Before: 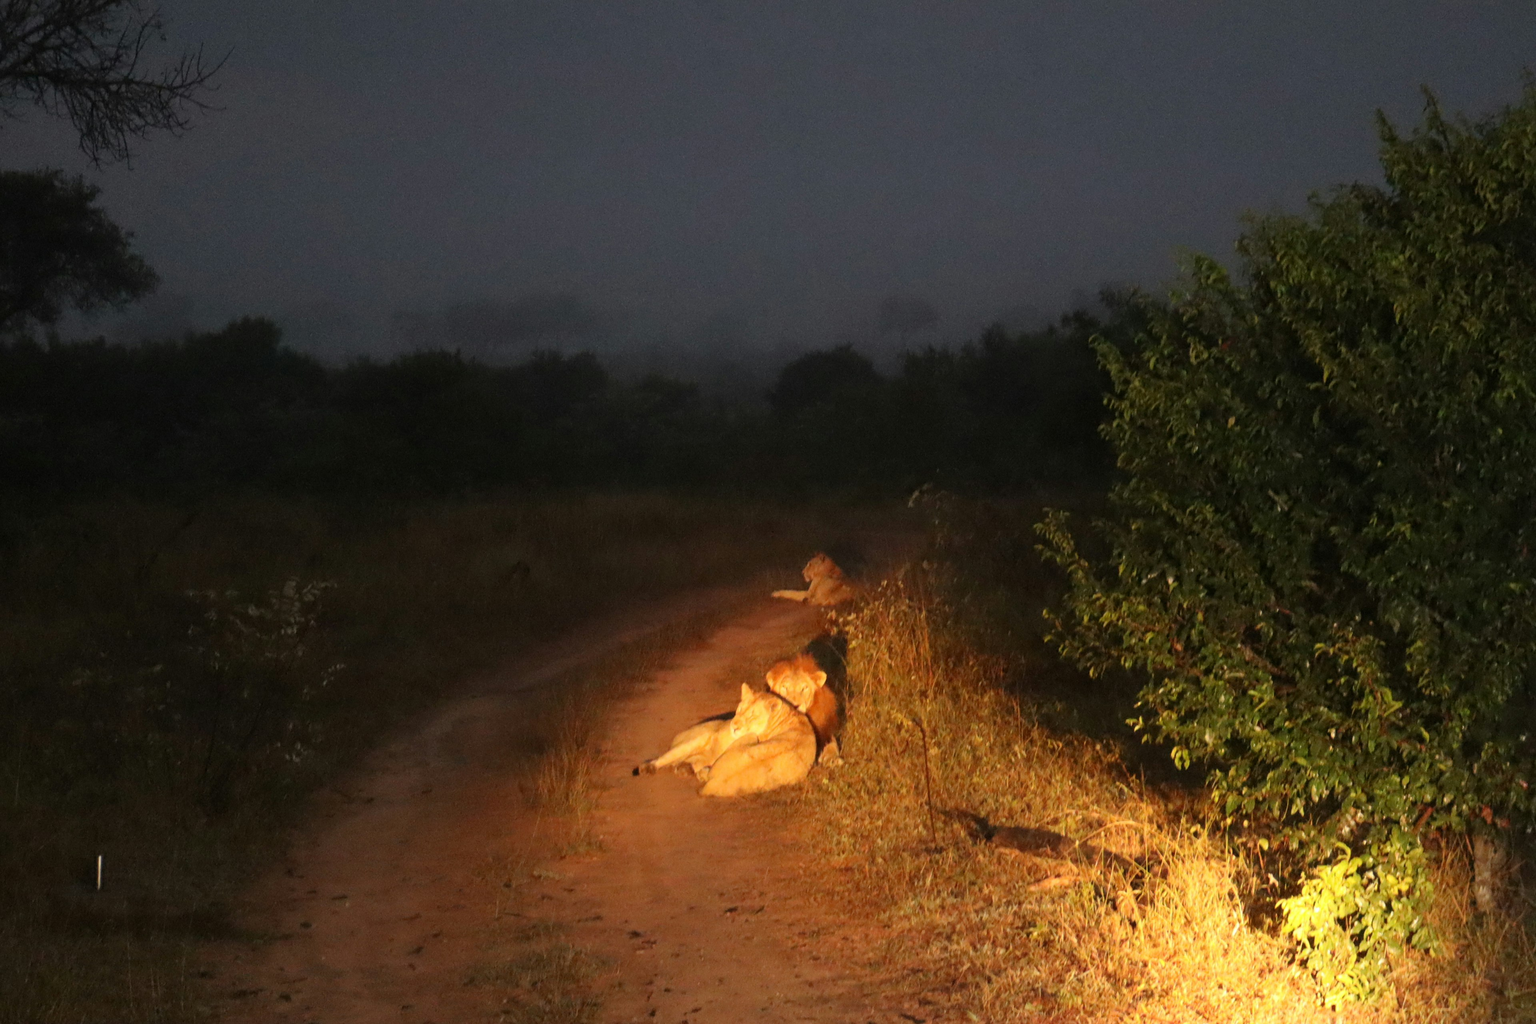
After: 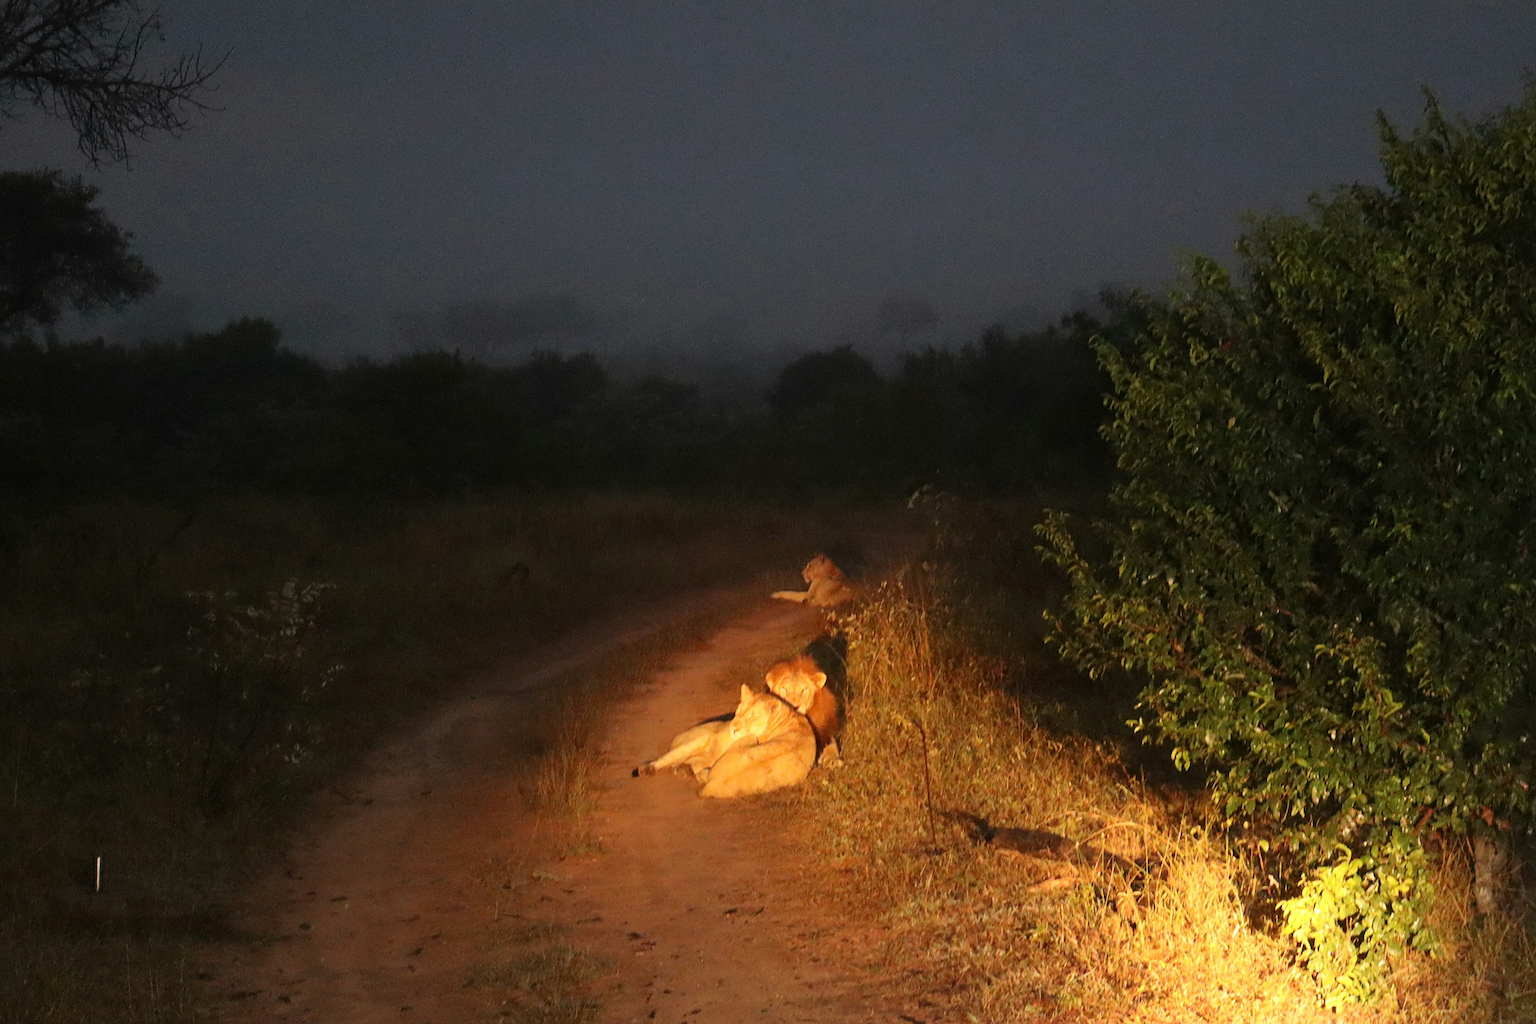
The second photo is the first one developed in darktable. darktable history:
sharpen: on, module defaults
crop and rotate: left 0.126%
